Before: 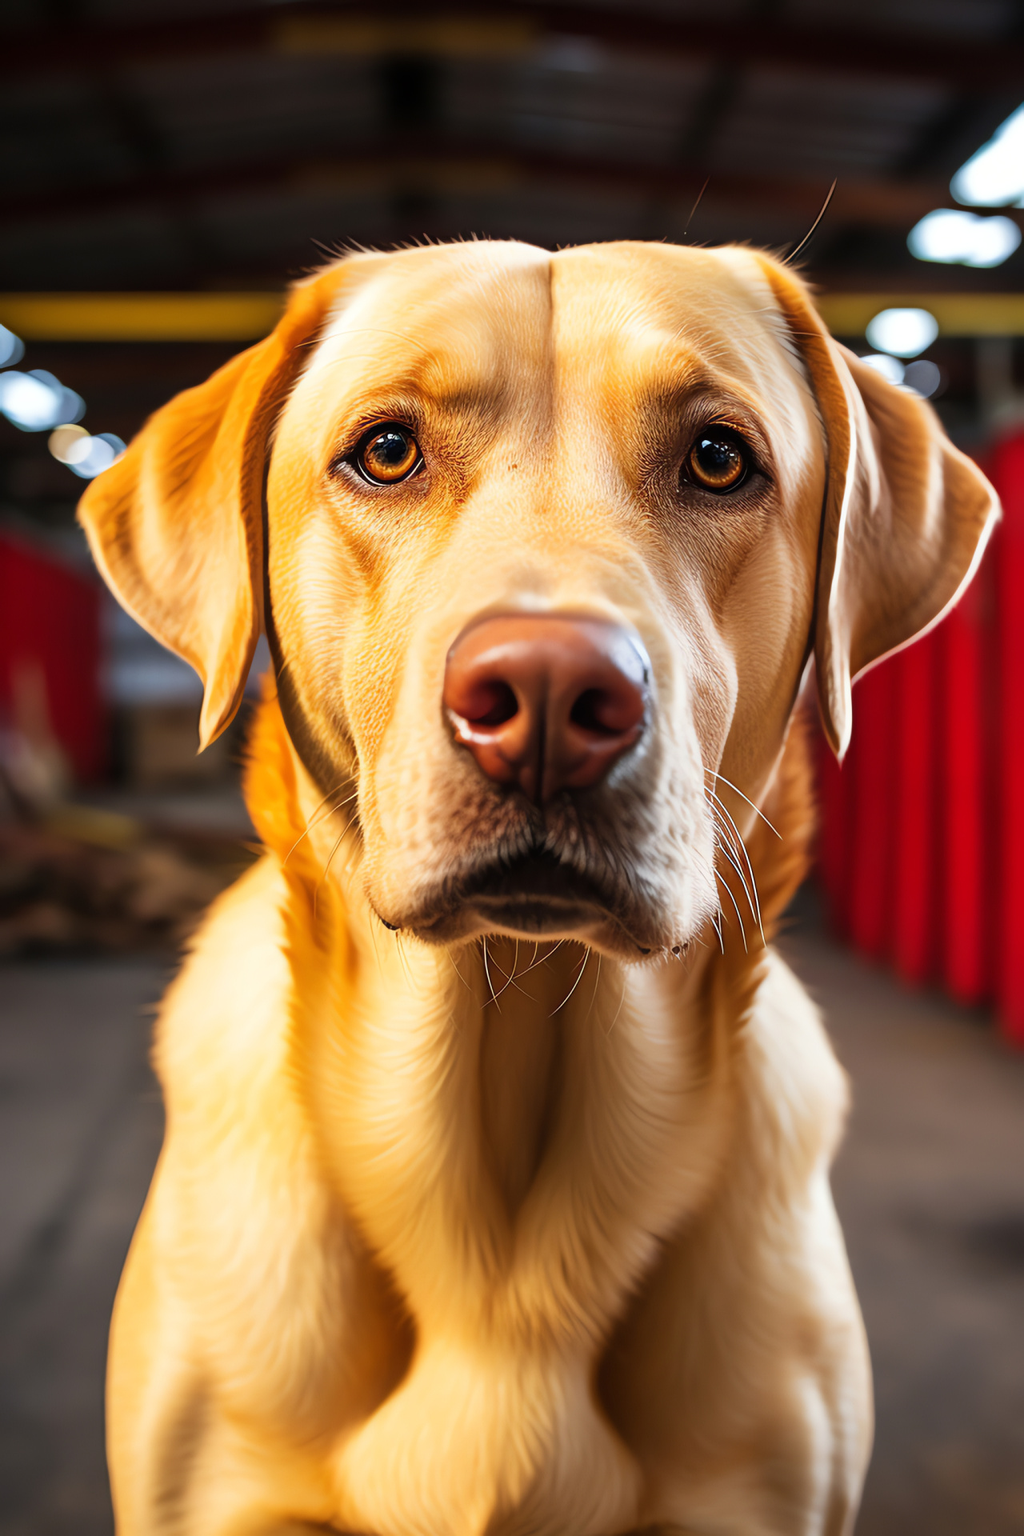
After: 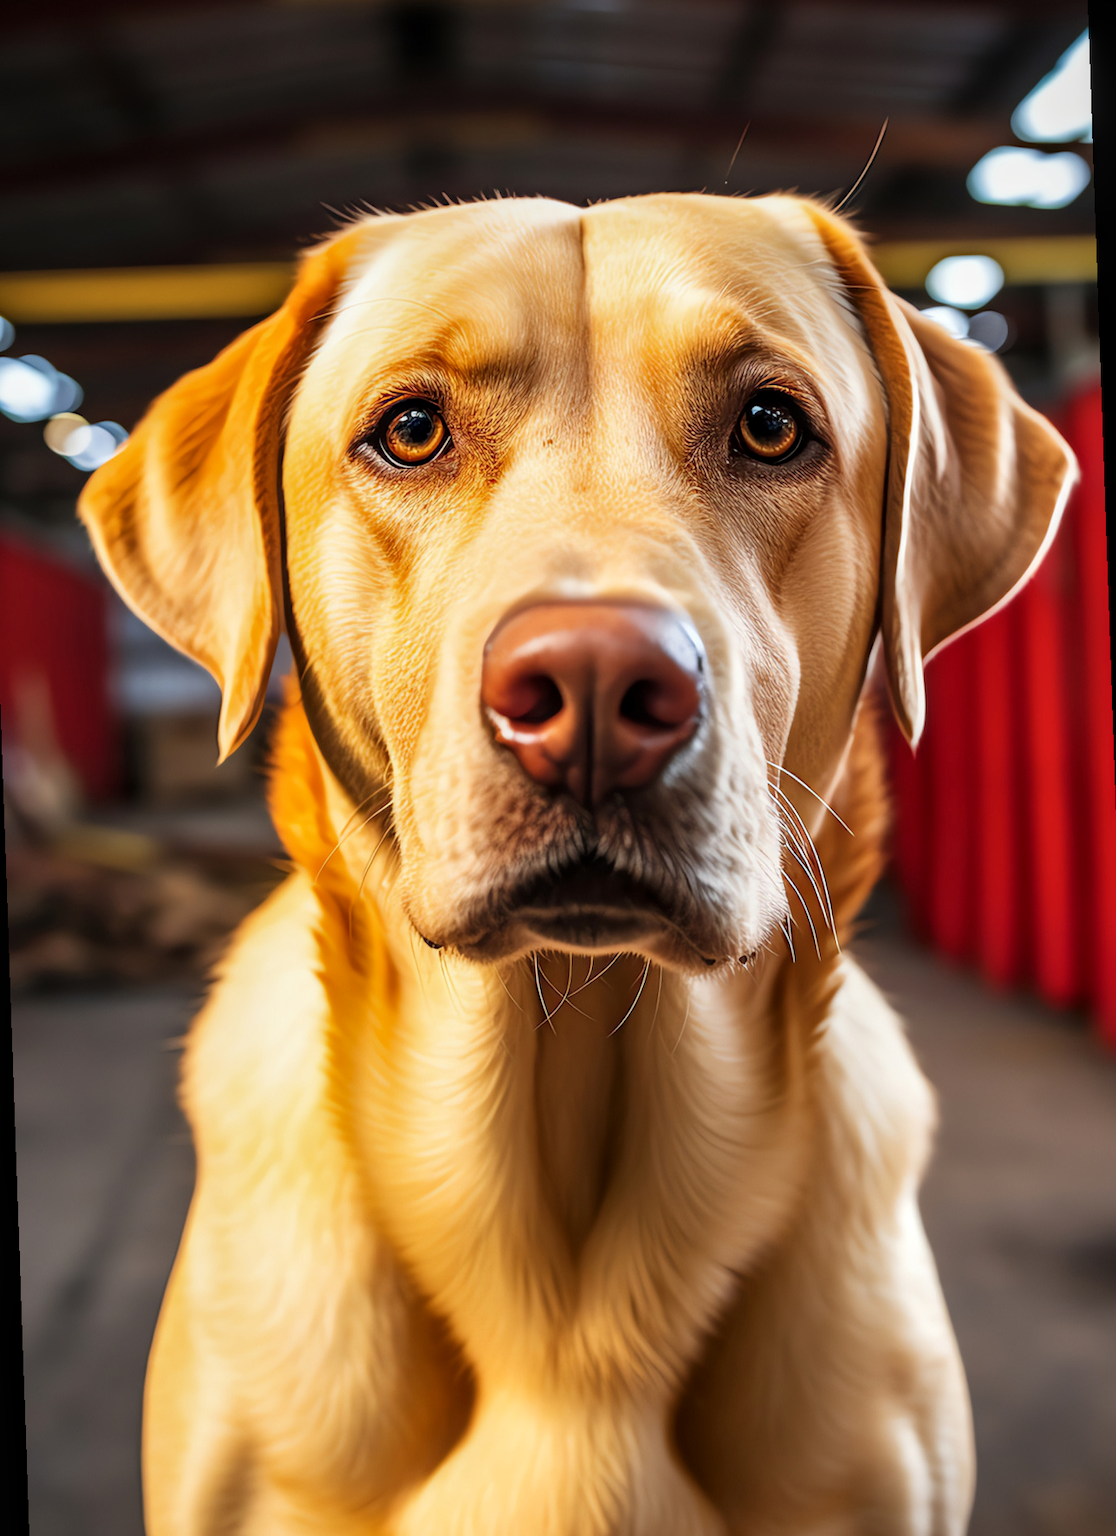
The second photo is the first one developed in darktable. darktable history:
rotate and perspective: rotation -2°, crop left 0.022, crop right 0.978, crop top 0.049, crop bottom 0.951
local contrast: on, module defaults
